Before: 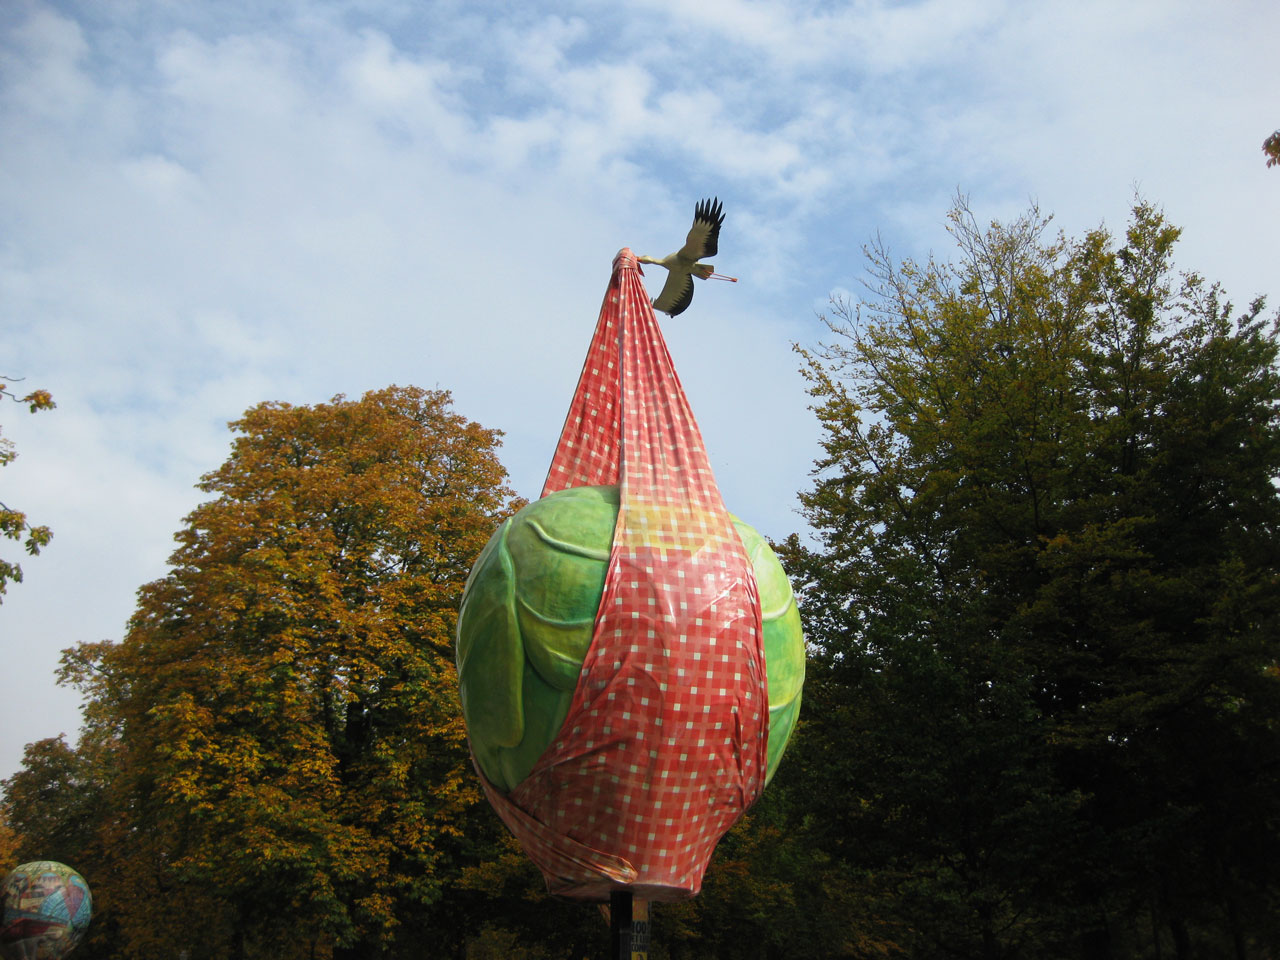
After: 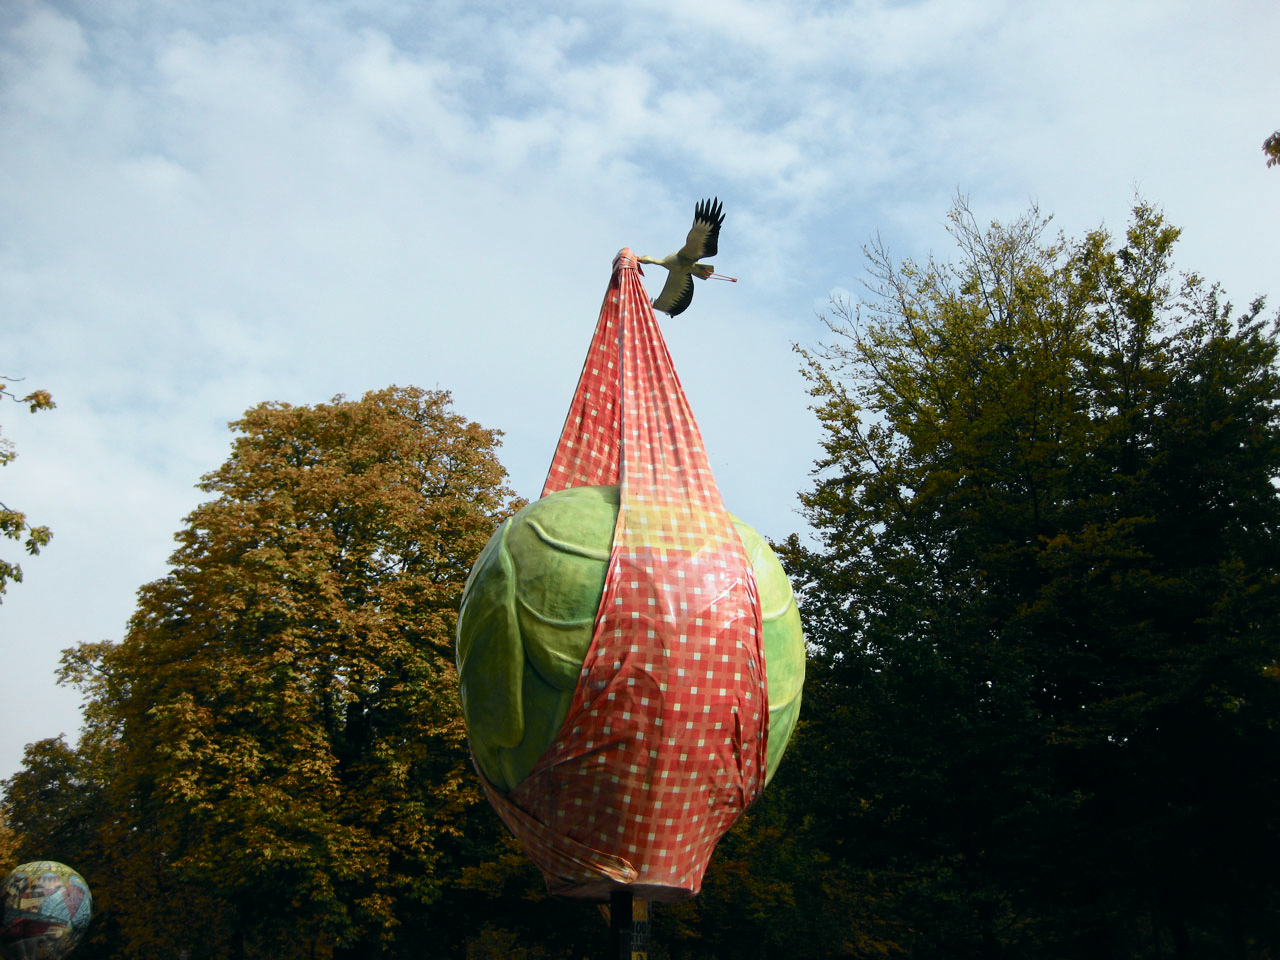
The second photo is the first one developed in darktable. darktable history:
tone curve: curves: ch0 [(0, 0) (0.081, 0.044) (0.185, 0.13) (0.283, 0.238) (0.416, 0.449) (0.495, 0.524) (0.686, 0.743) (0.826, 0.865) (0.978, 0.988)]; ch1 [(0, 0) (0.147, 0.166) (0.321, 0.362) (0.371, 0.402) (0.423, 0.442) (0.479, 0.472) (0.505, 0.497) (0.521, 0.506) (0.551, 0.537) (0.586, 0.574) (0.625, 0.618) (0.68, 0.681) (1, 1)]; ch2 [(0, 0) (0.346, 0.362) (0.404, 0.427) (0.502, 0.495) (0.531, 0.513) (0.547, 0.533) (0.582, 0.596) (0.629, 0.631) (0.717, 0.678) (1, 1)], color space Lab, independent channels, preserve colors none
